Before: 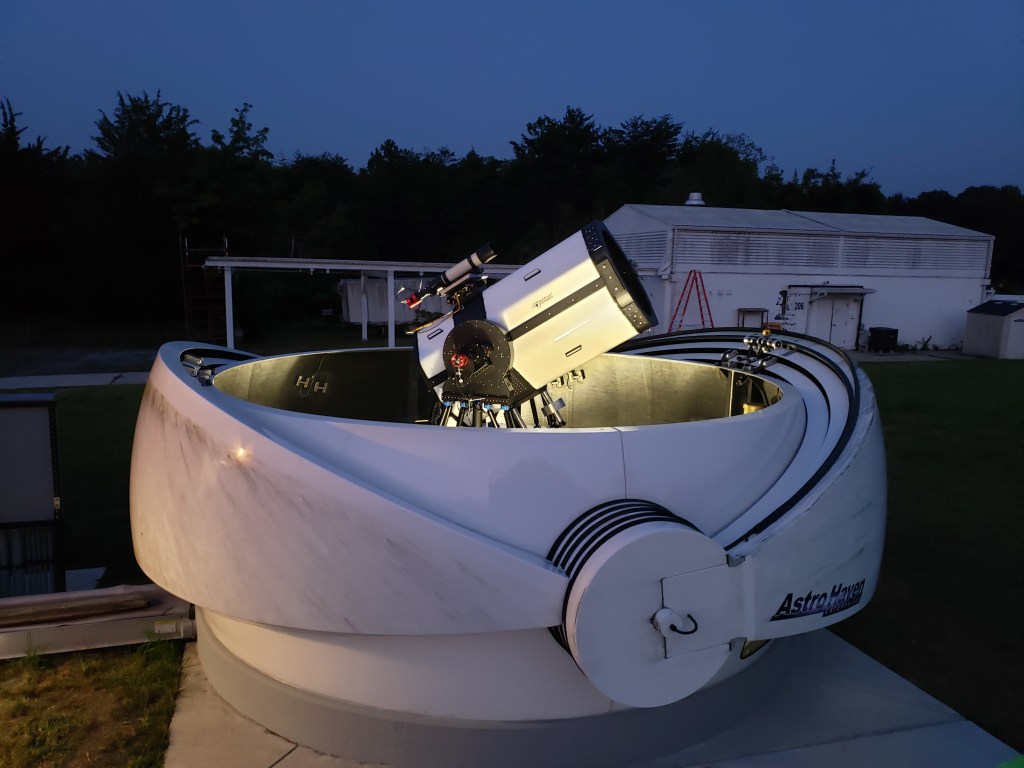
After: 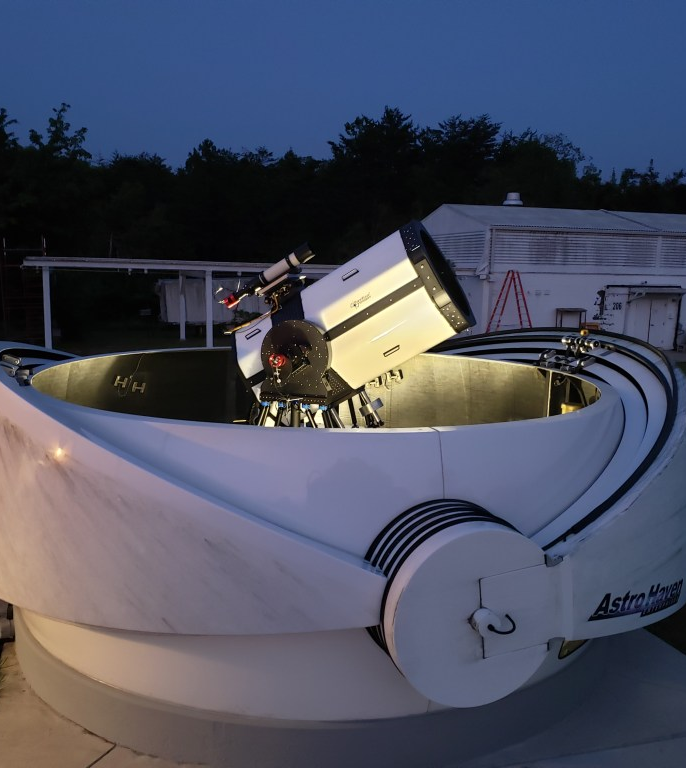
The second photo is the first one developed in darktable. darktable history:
crop and rotate: left 17.806%, right 15.199%
